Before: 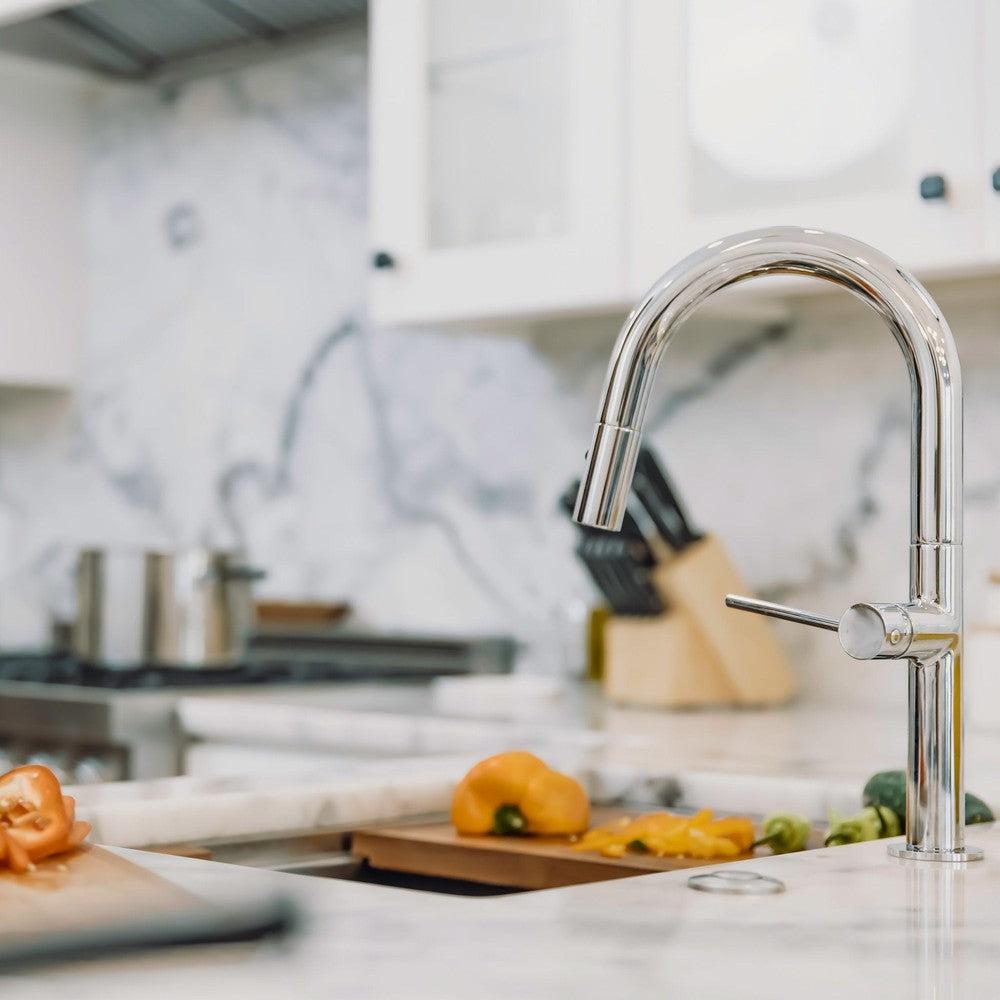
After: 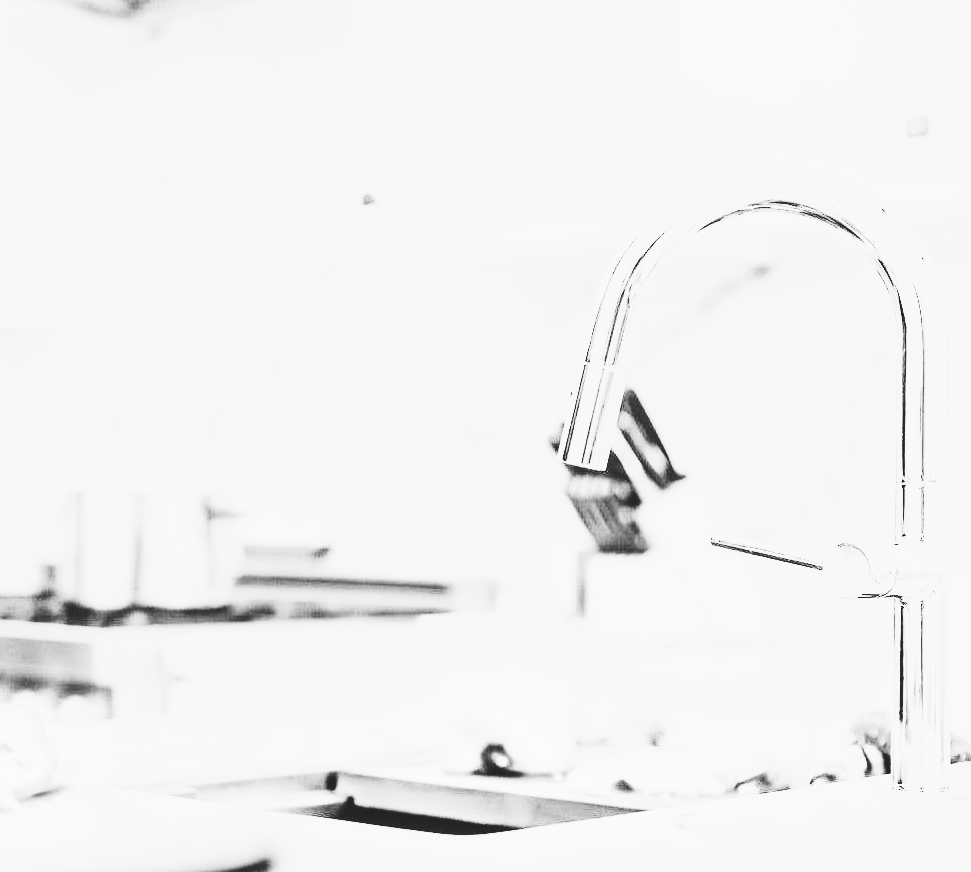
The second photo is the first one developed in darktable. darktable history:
tone curve: curves: ch0 [(0, 0) (0.003, 0.139) (0.011, 0.14) (0.025, 0.138) (0.044, 0.14) (0.069, 0.149) (0.1, 0.161) (0.136, 0.179) (0.177, 0.203) (0.224, 0.245) (0.277, 0.302) (0.335, 0.382) (0.399, 0.461) (0.468, 0.546) (0.543, 0.614) (0.623, 0.687) (0.709, 0.758) (0.801, 0.84) (0.898, 0.912) (1, 1)], preserve colors none
crop: left 1.507%, top 6.147%, right 1.379%, bottom 6.637%
contrast brightness saturation: contrast 0.62, brightness 0.34, saturation 0.14
white balance: red 0.986, blue 1.01
exposure: black level correction 0, exposure 1.975 EV, compensate exposure bias true, compensate highlight preservation false
monochrome: a 32, b 64, size 2.3
sigmoid: skew -0.2, preserve hue 0%, red attenuation 0.1, red rotation 0.035, green attenuation 0.1, green rotation -0.017, blue attenuation 0.15, blue rotation -0.052, base primaries Rec2020
